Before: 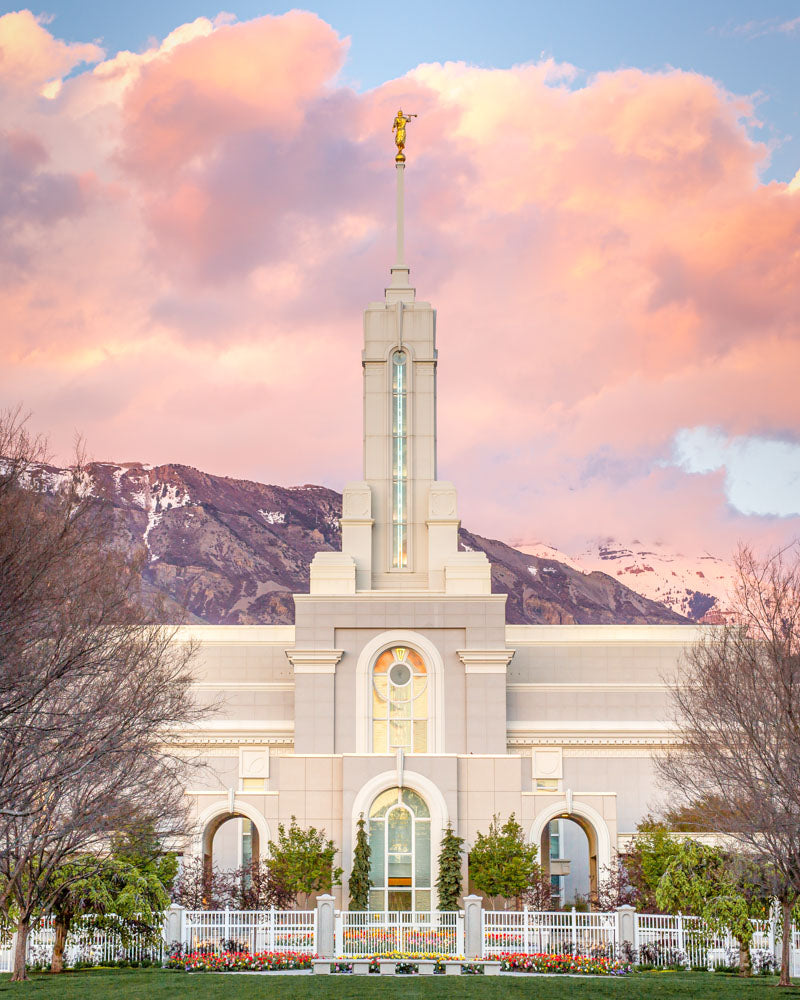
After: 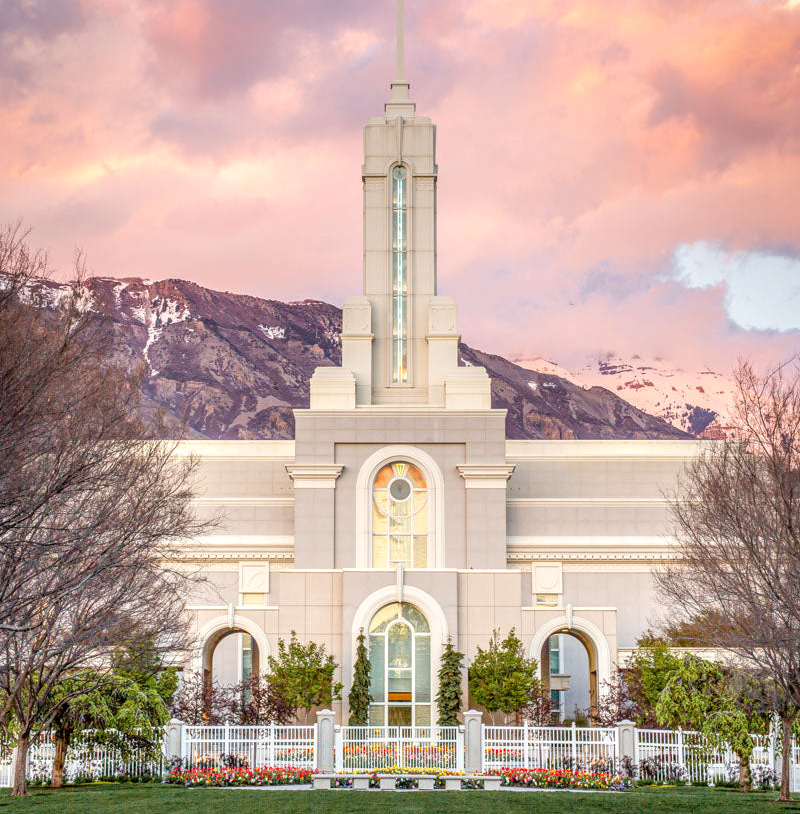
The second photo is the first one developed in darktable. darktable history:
local contrast: on, module defaults
crop and rotate: top 18.507%
